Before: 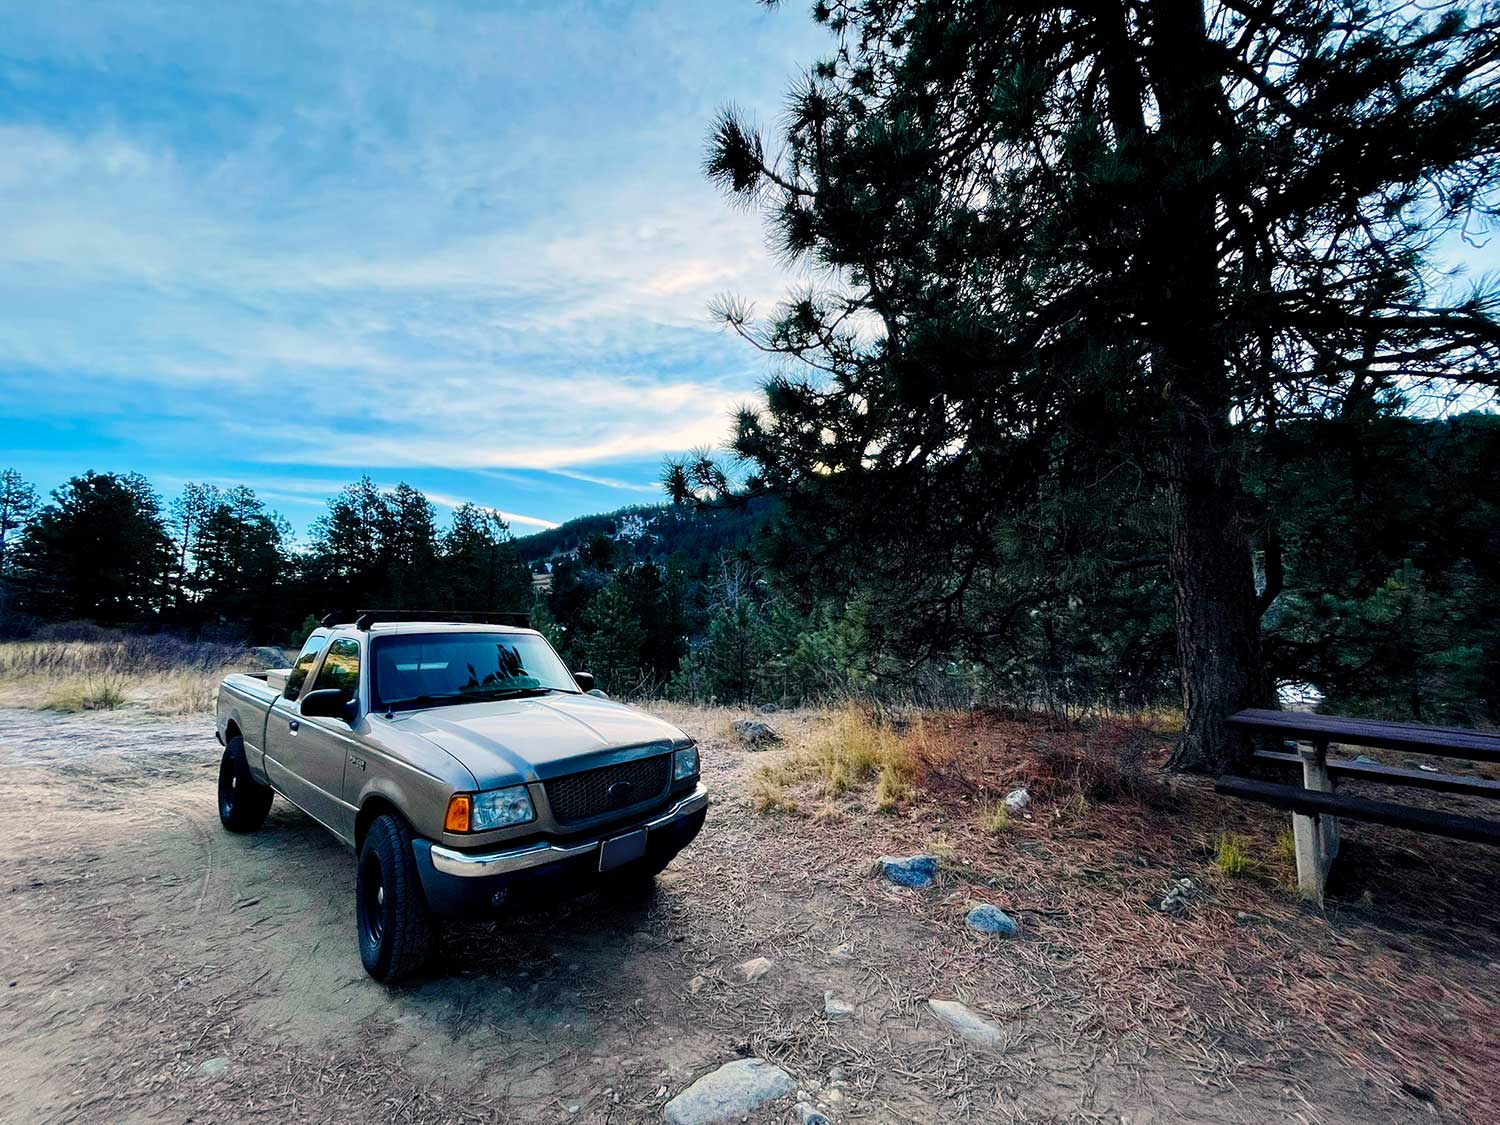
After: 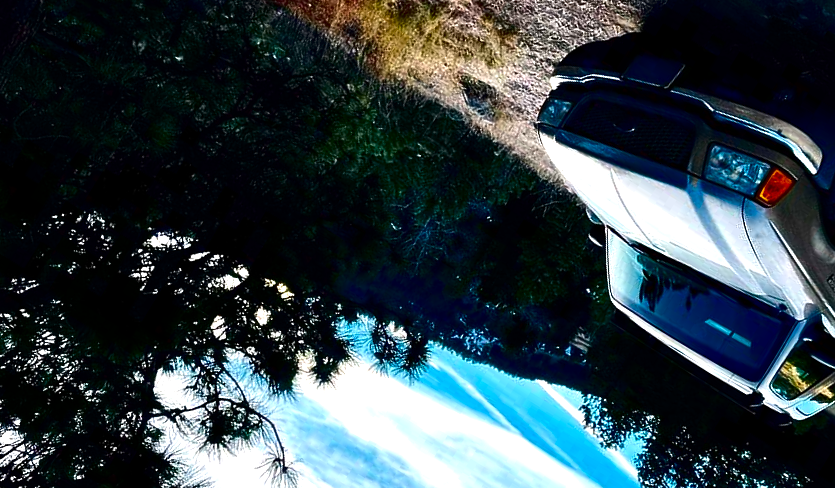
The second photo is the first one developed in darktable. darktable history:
crop and rotate: angle 148.44°, left 9.199%, top 15.658%, right 4.506%, bottom 16.973%
exposure: black level correction -0.002, exposure 0.531 EV, compensate exposure bias true, compensate highlight preservation false
contrast brightness saturation: contrast 0.094, brightness -0.61, saturation 0.173
